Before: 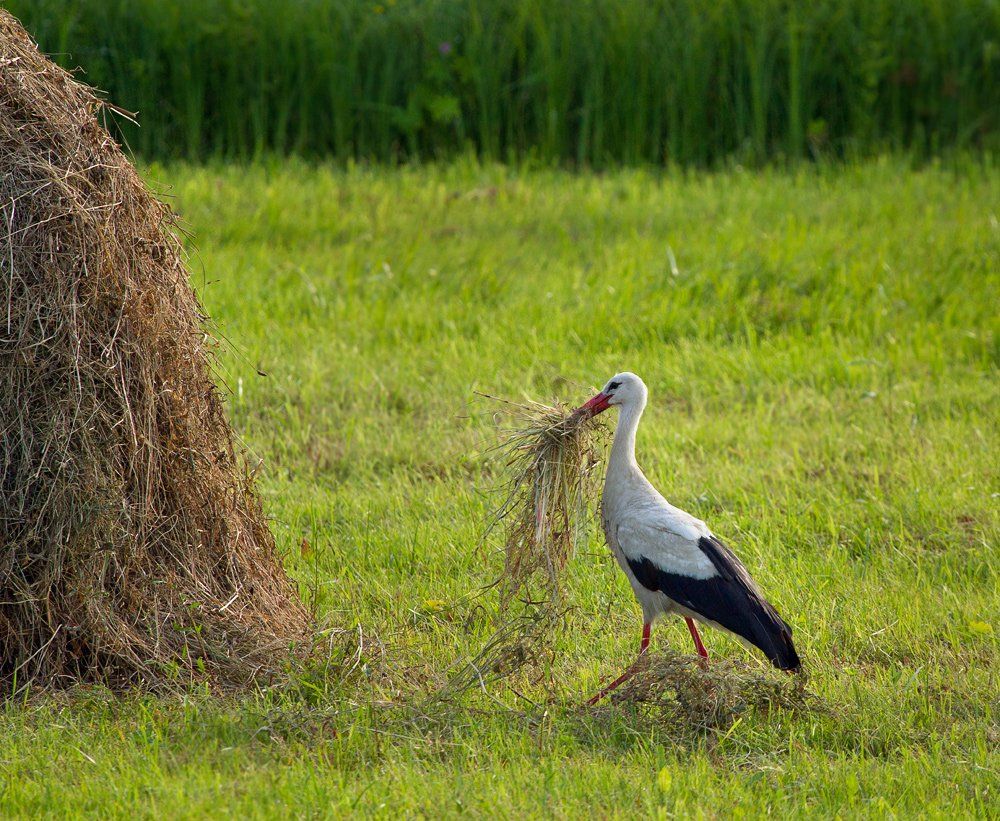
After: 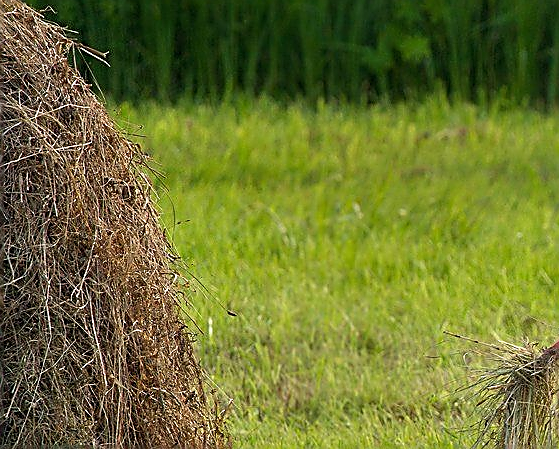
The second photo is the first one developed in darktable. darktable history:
sharpen: radius 1.367, amount 1.251, threshold 0.738
crop and rotate: left 3.071%, top 7.428%, right 40.992%, bottom 37.794%
